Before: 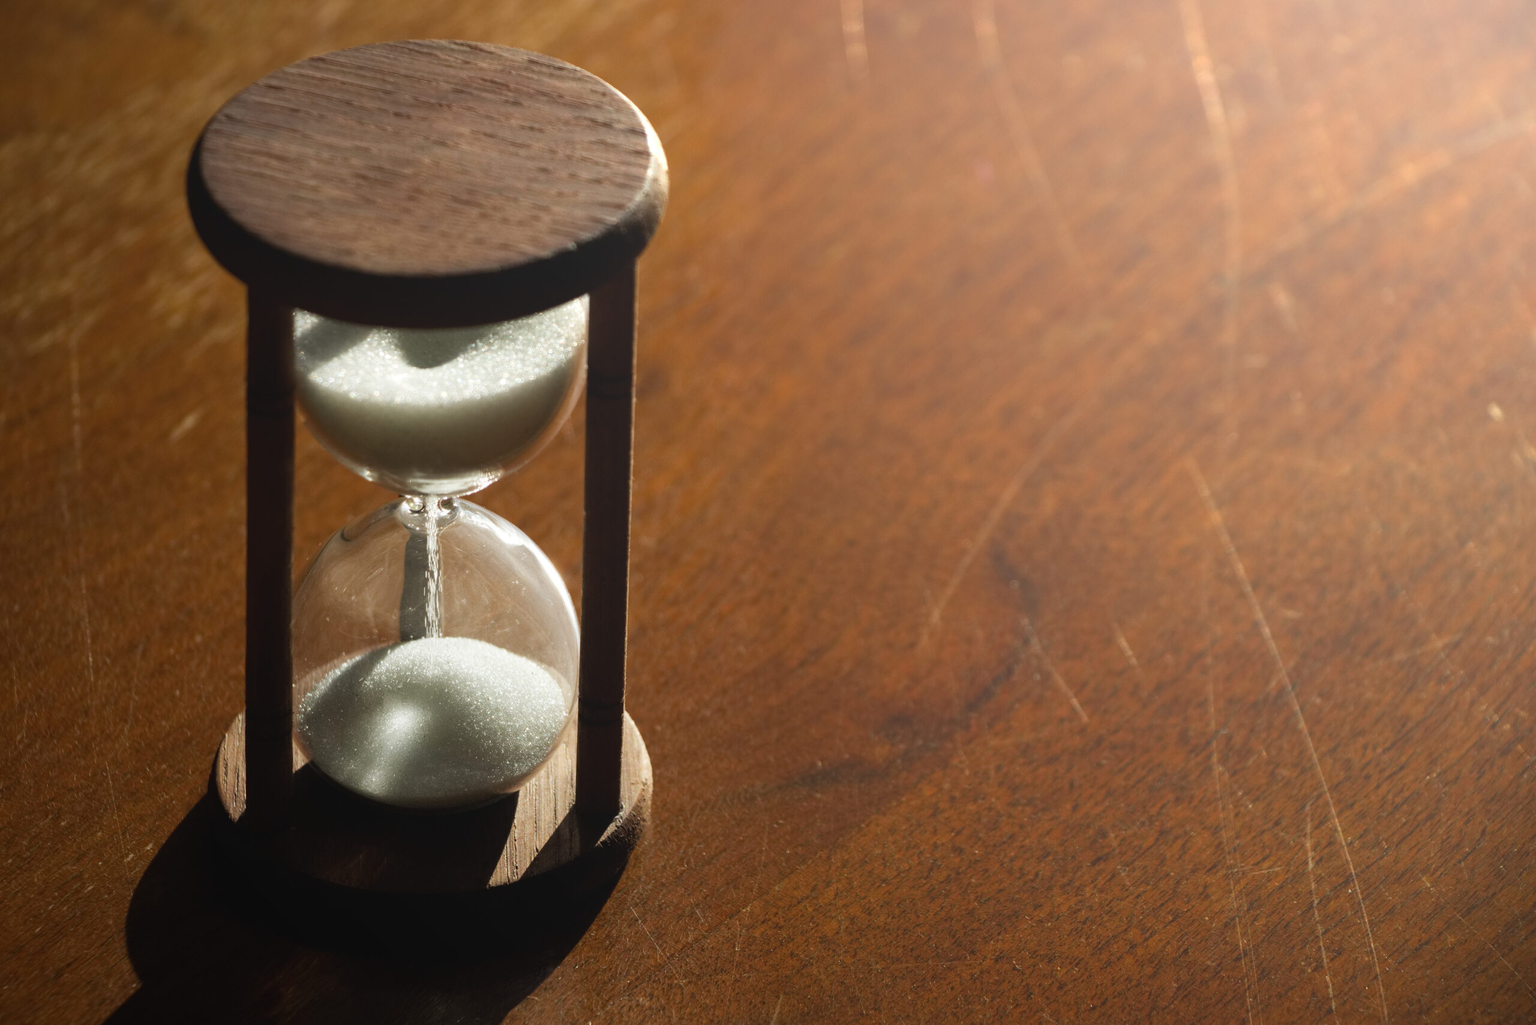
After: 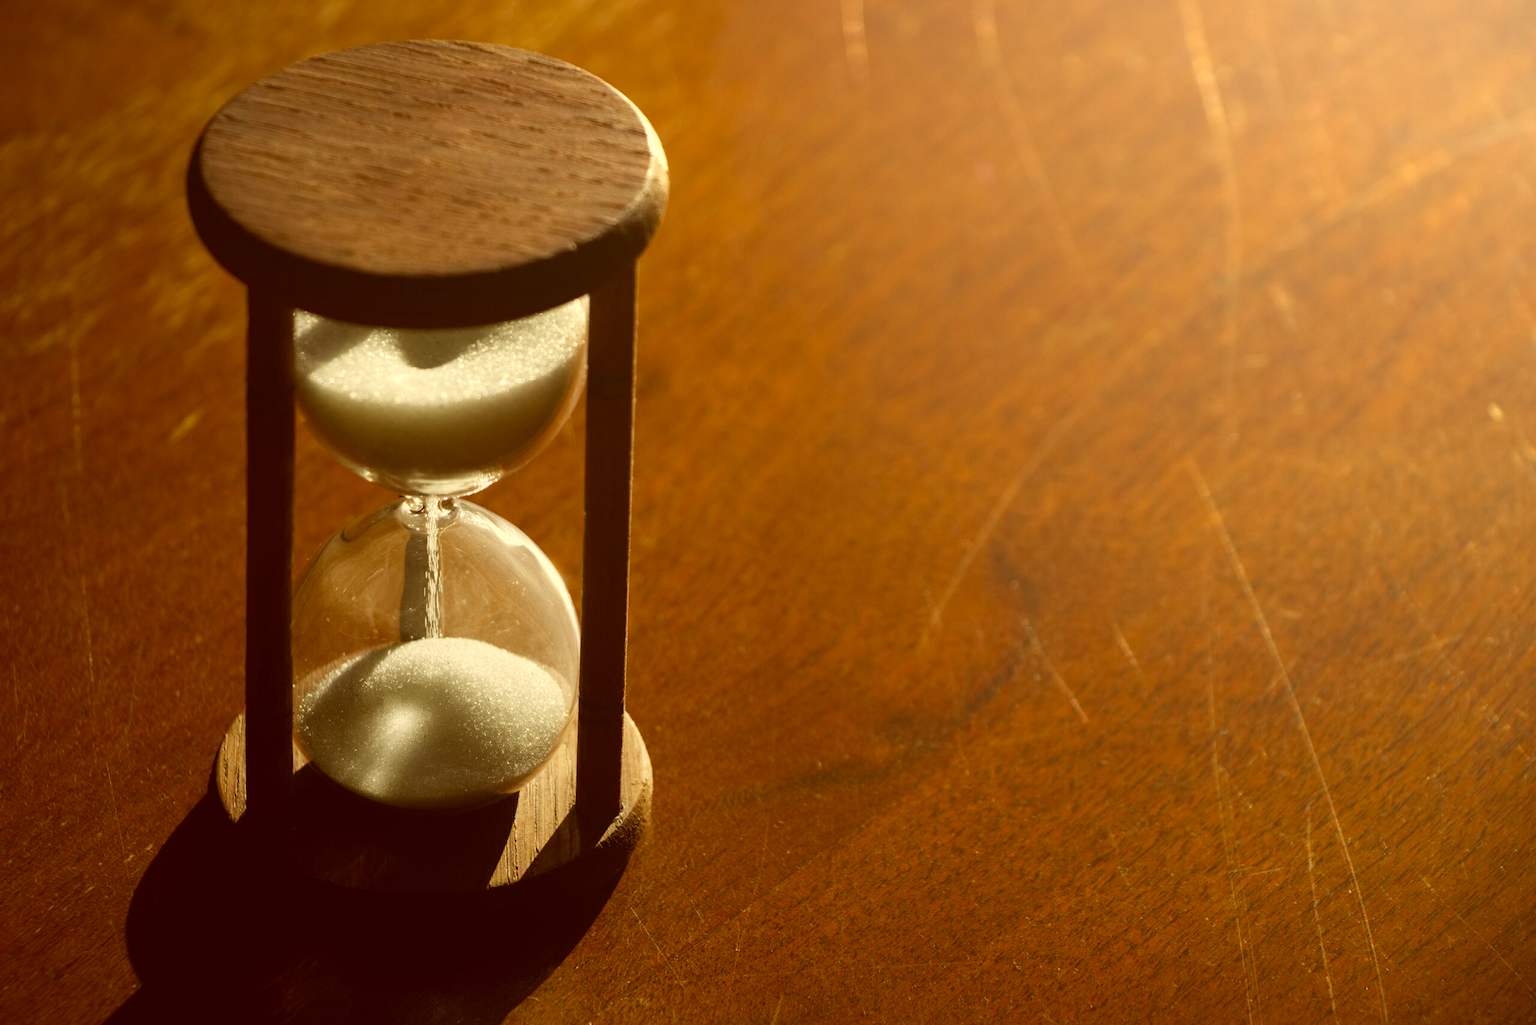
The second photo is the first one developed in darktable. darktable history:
color correction: highlights a* 1.09, highlights b* 24.12, shadows a* 15.45, shadows b* 24.98
